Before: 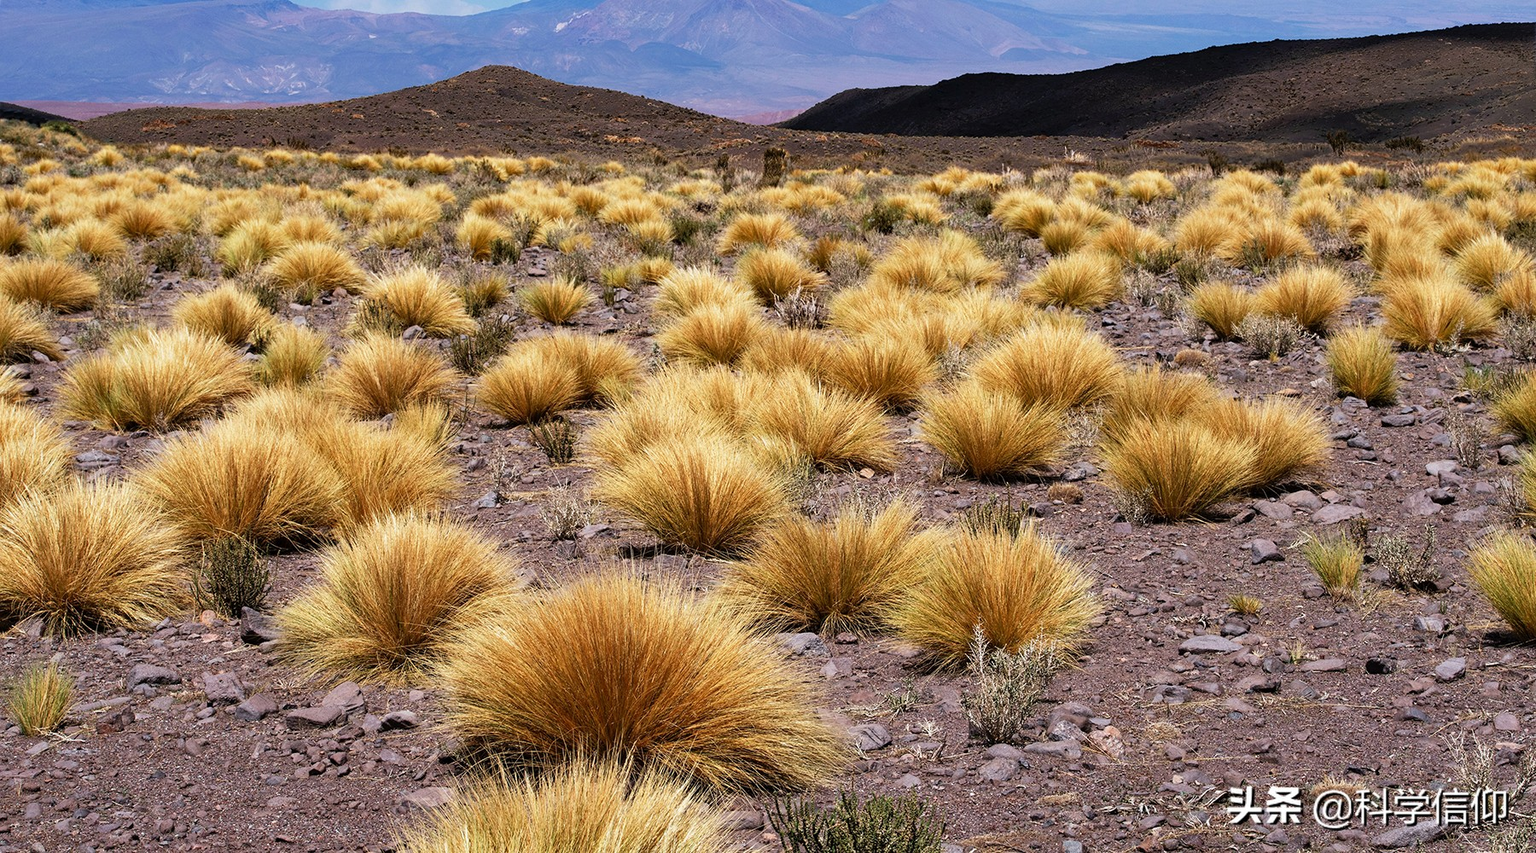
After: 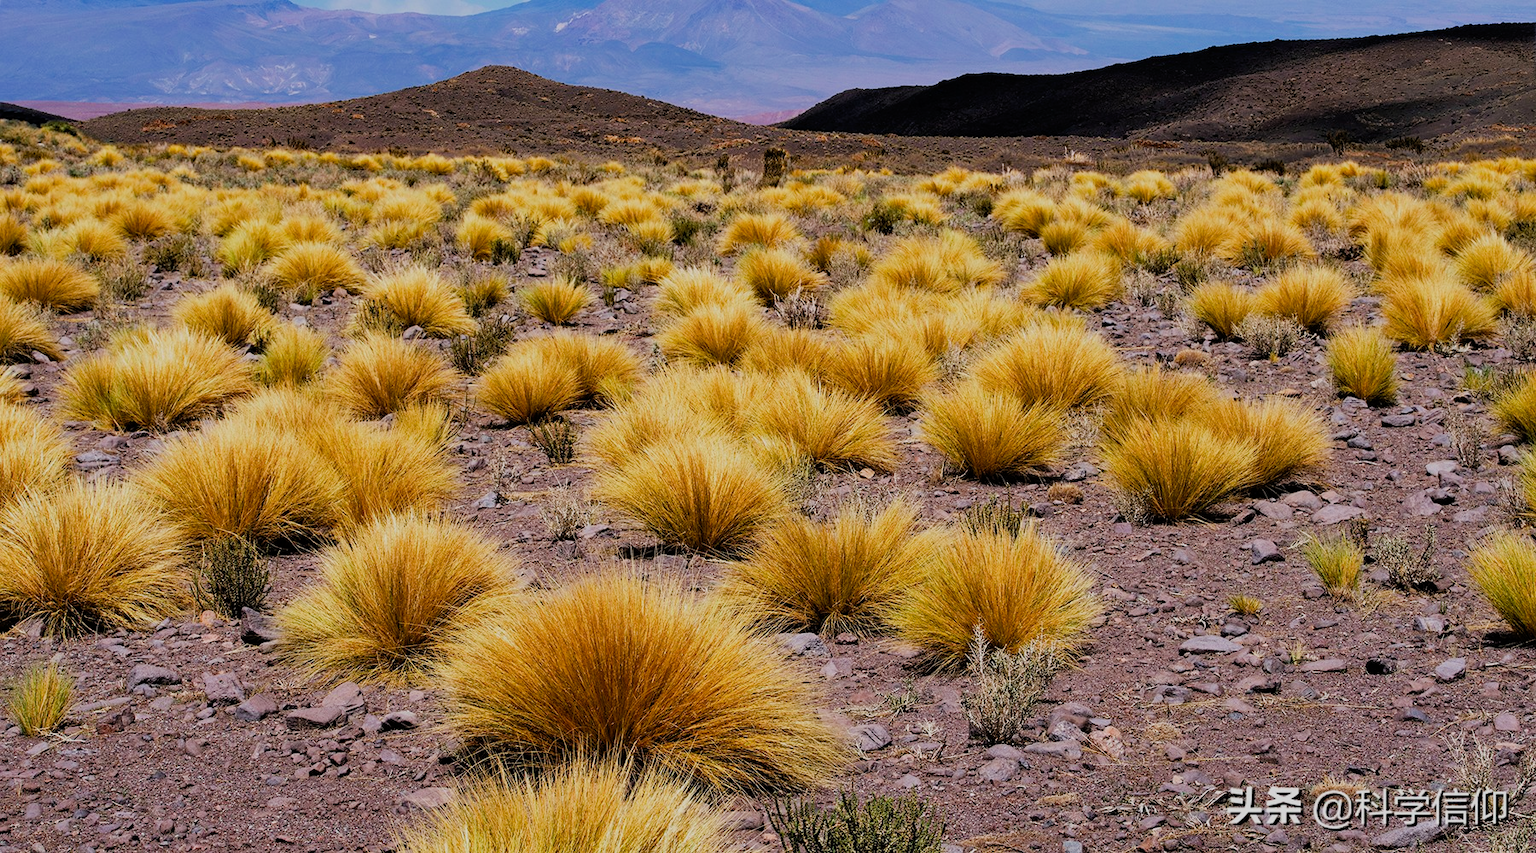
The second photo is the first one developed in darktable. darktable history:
color balance rgb: perceptual saturation grading › global saturation 20%, global vibrance 20%
filmic rgb: black relative exposure -7.65 EV, white relative exposure 4.56 EV, hardness 3.61
